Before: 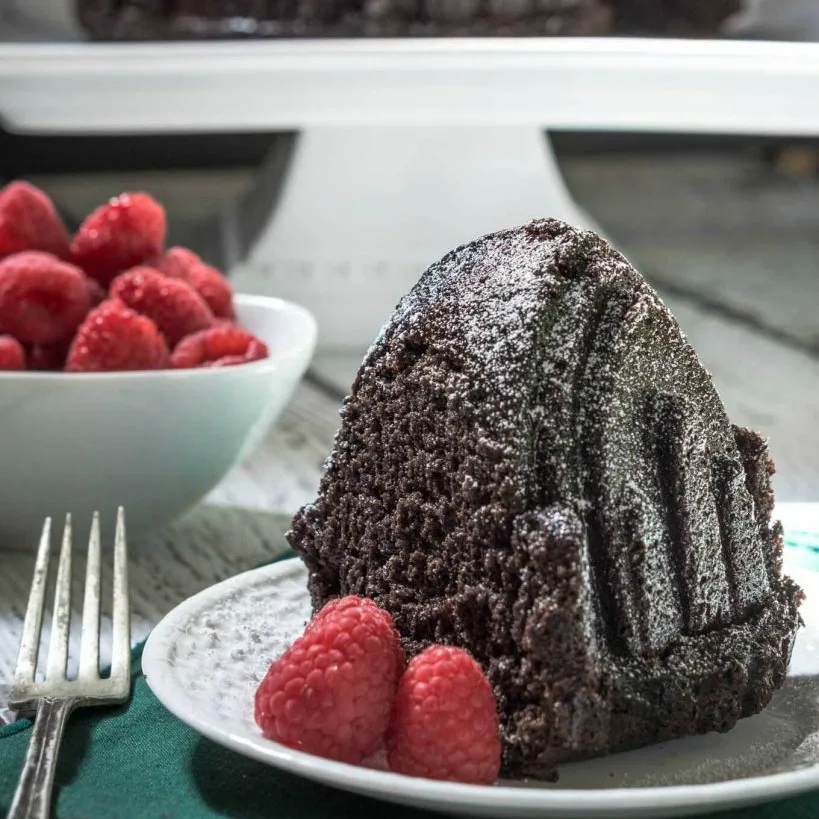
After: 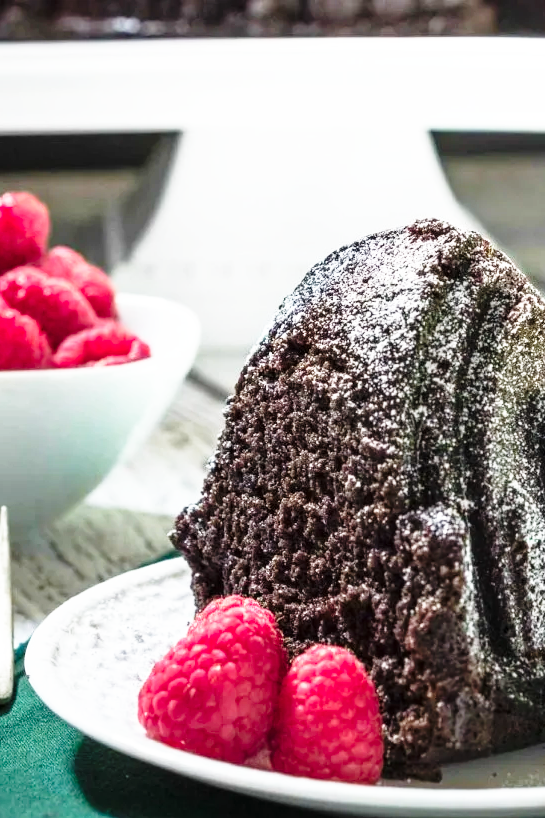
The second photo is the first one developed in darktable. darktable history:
crop and rotate: left 14.314%, right 19.042%
base curve: curves: ch0 [(0, 0) (0.026, 0.03) (0.109, 0.232) (0.351, 0.748) (0.669, 0.968) (1, 1)], preserve colors none
color zones: curves: ch1 [(0.239, 0.552) (0.75, 0.5)]; ch2 [(0.25, 0.462) (0.749, 0.457)]
